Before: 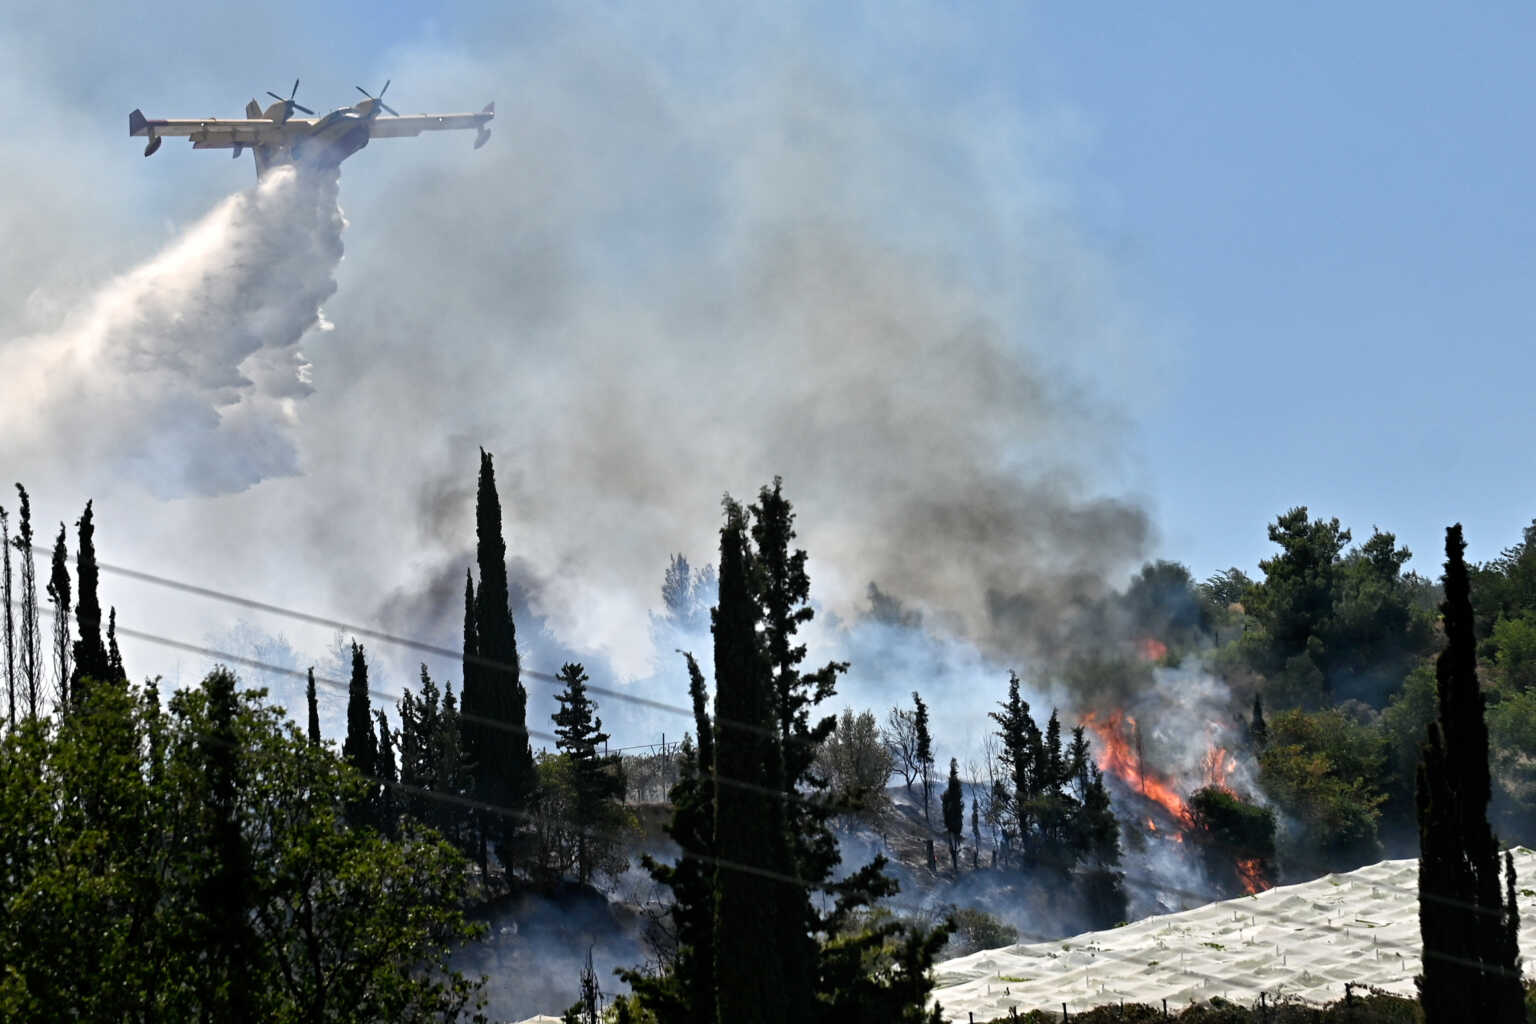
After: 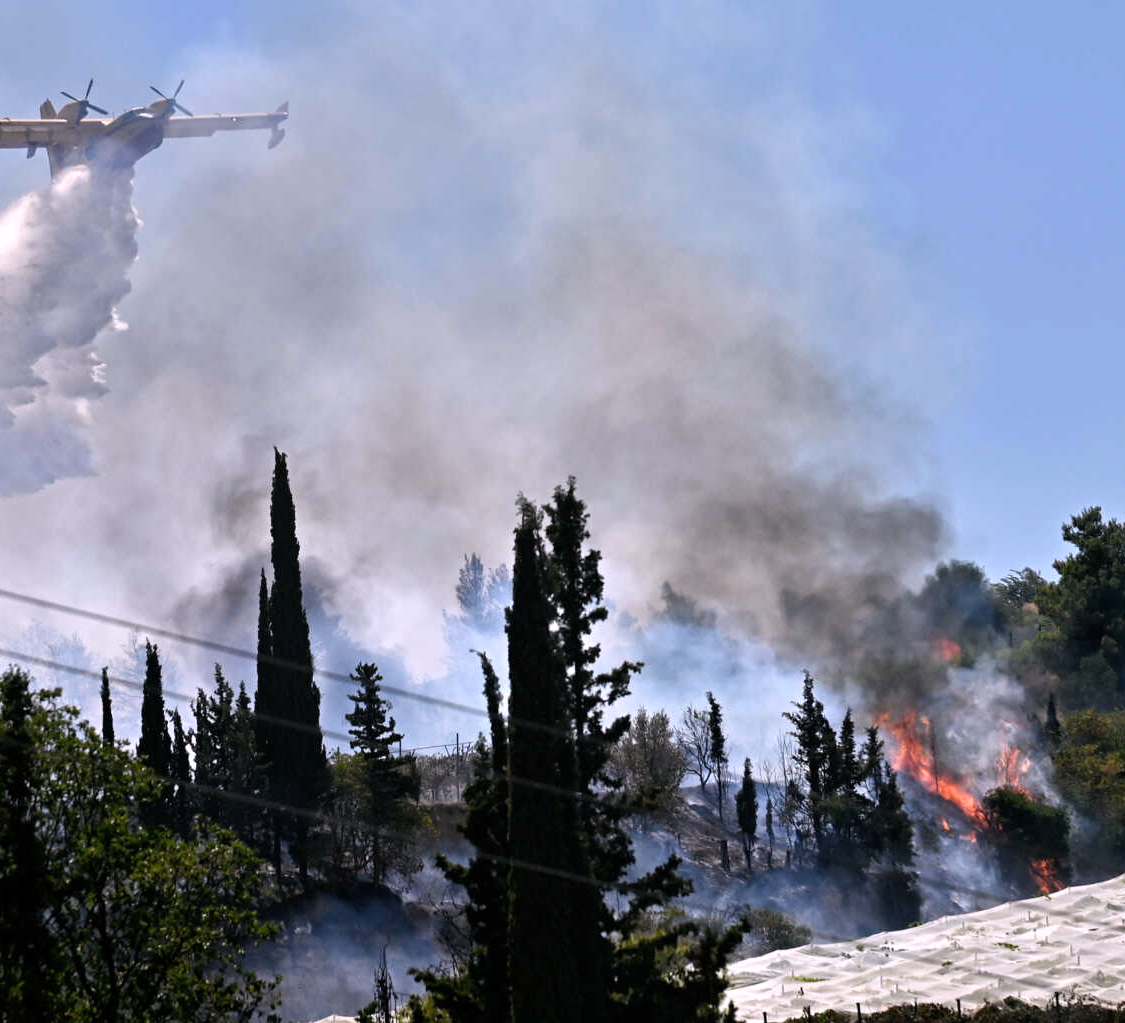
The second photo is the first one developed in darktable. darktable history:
color balance rgb: on, module defaults
white balance: red 1.05, blue 1.072
crop: left 13.443%, right 13.31%
